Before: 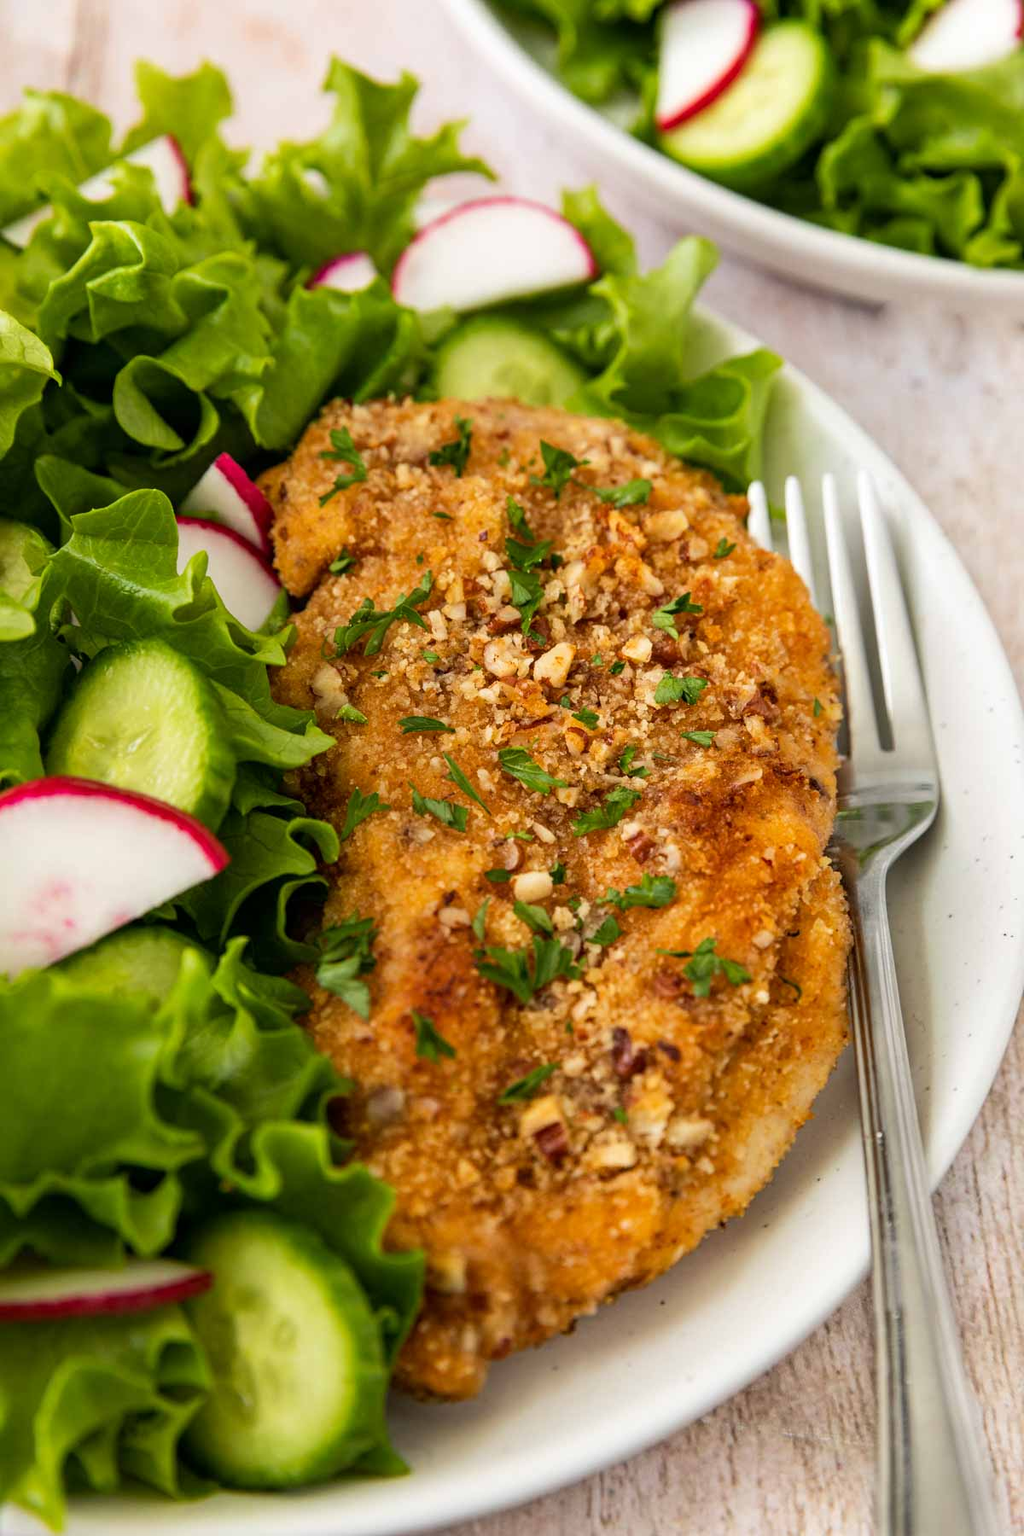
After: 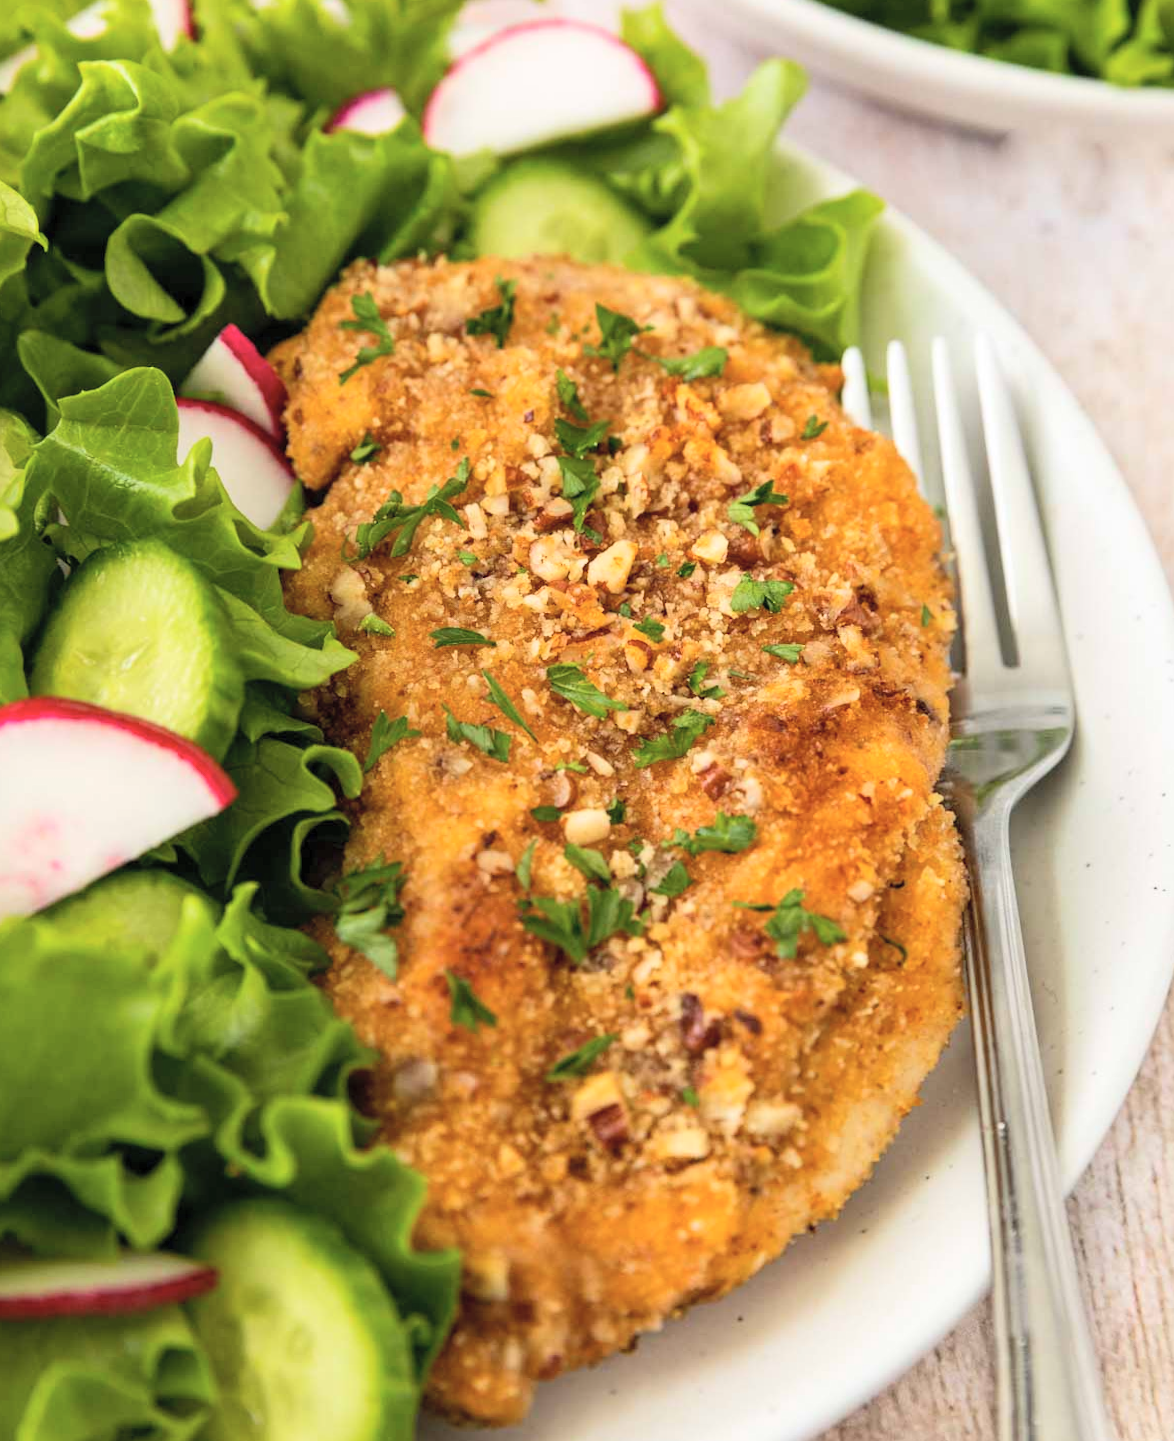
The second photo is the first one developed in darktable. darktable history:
crop and rotate: left 1.814%, top 12.818%, right 0.25%, bottom 9.225%
rotate and perspective: lens shift (horizontal) -0.055, automatic cropping off
contrast brightness saturation: contrast 0.14, brightness 0.21
